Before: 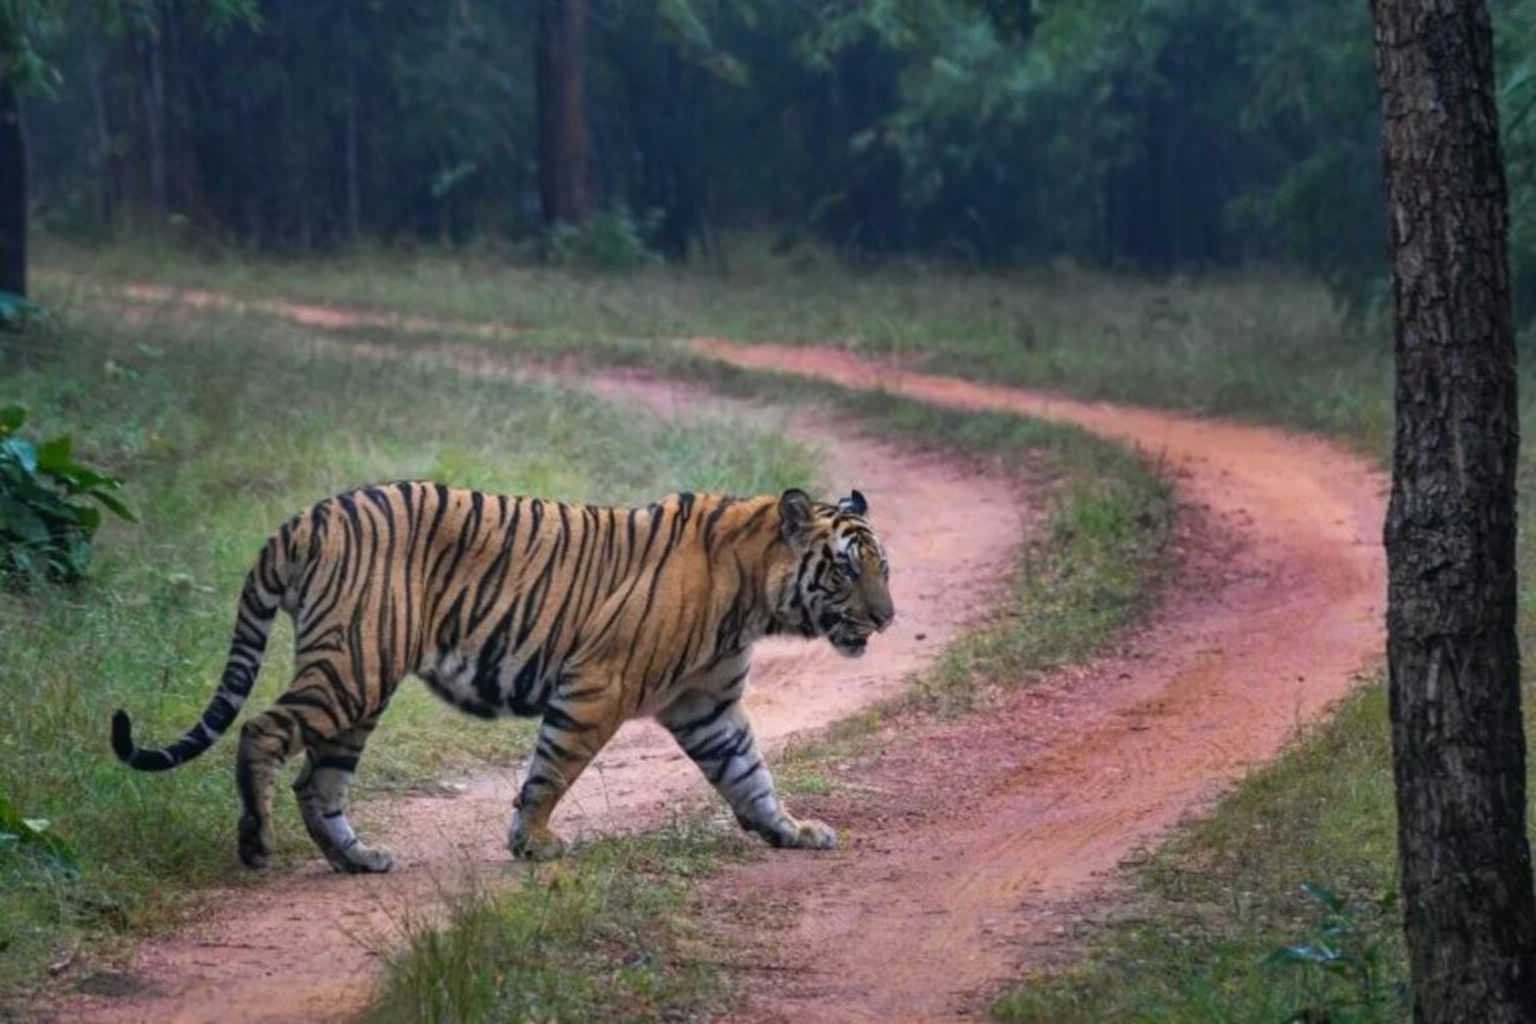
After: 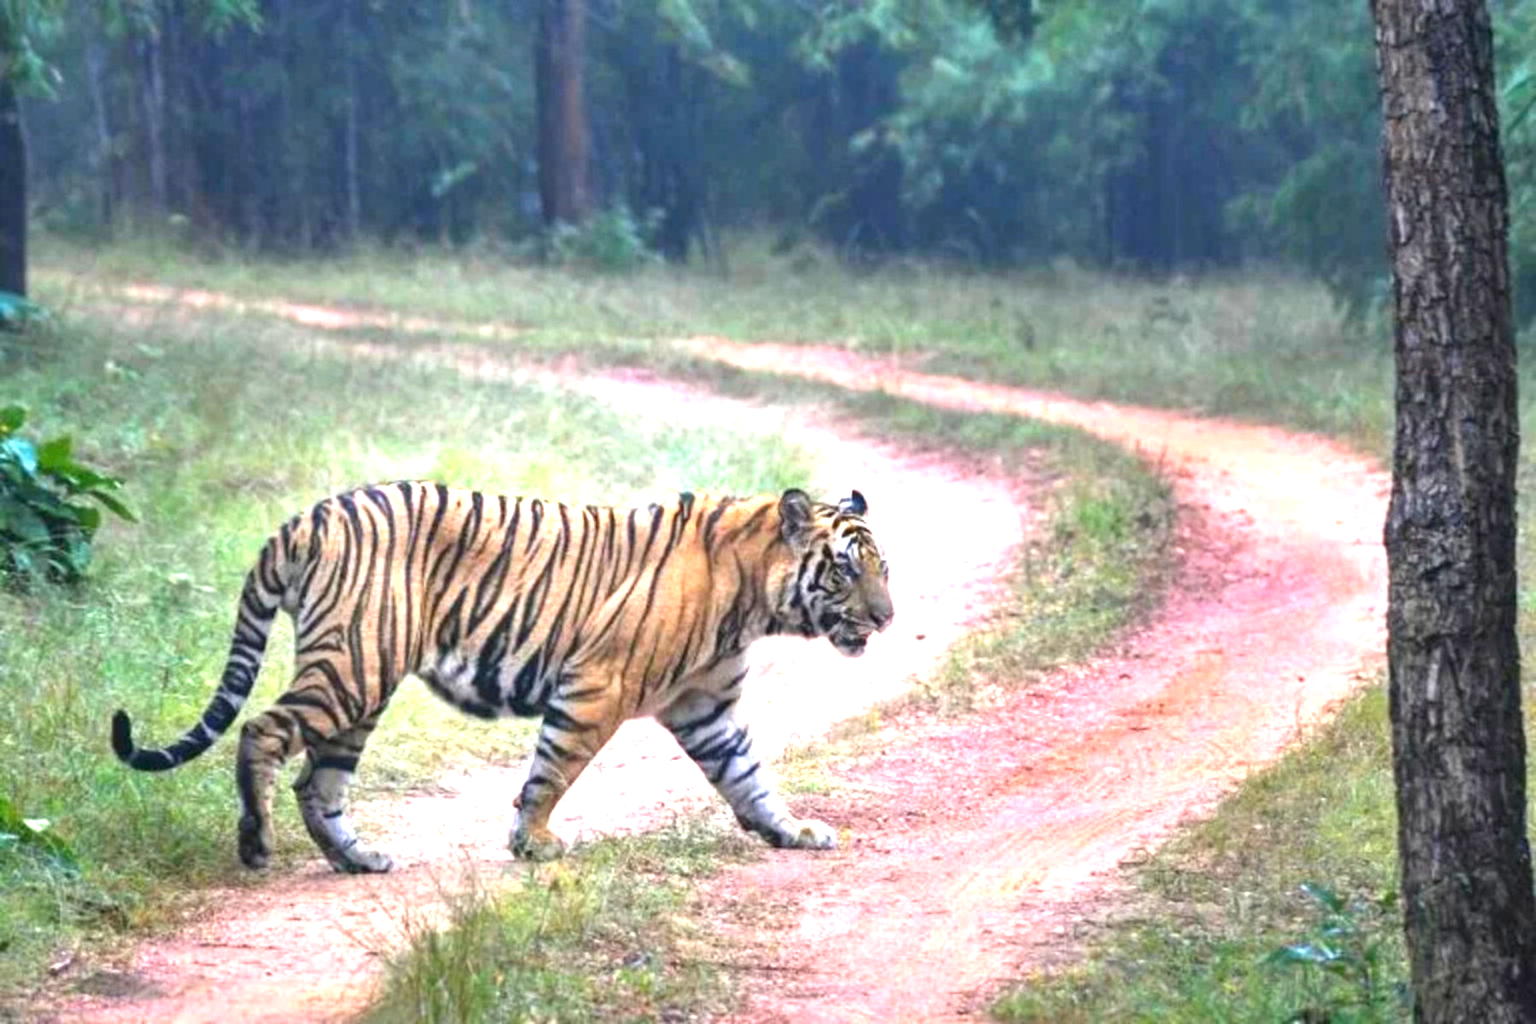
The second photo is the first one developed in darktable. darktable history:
exposure: black level correction 0, exposure 1.883 EV, compensate highlight preservation false
